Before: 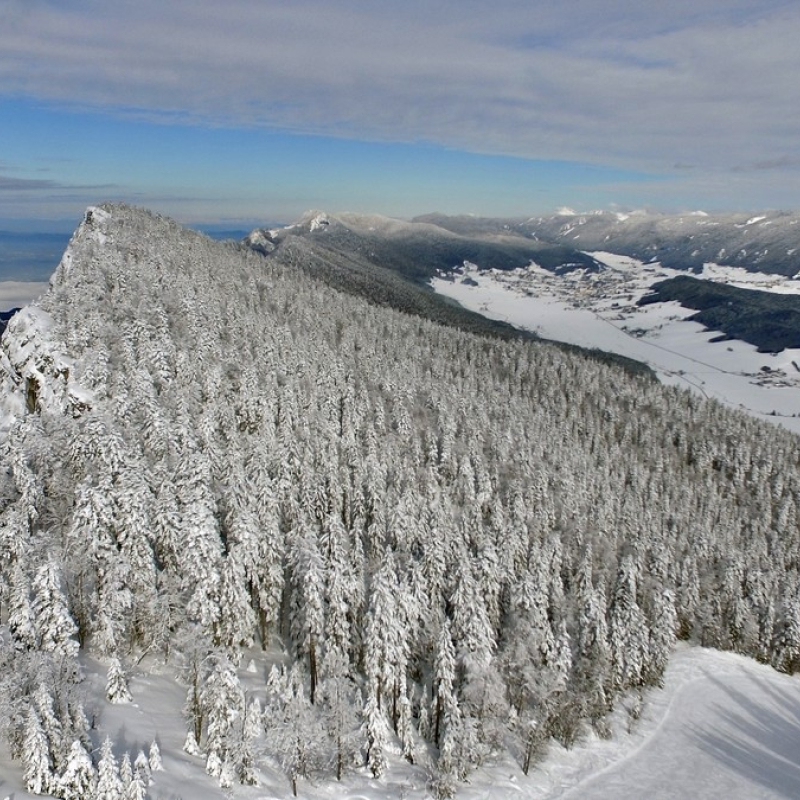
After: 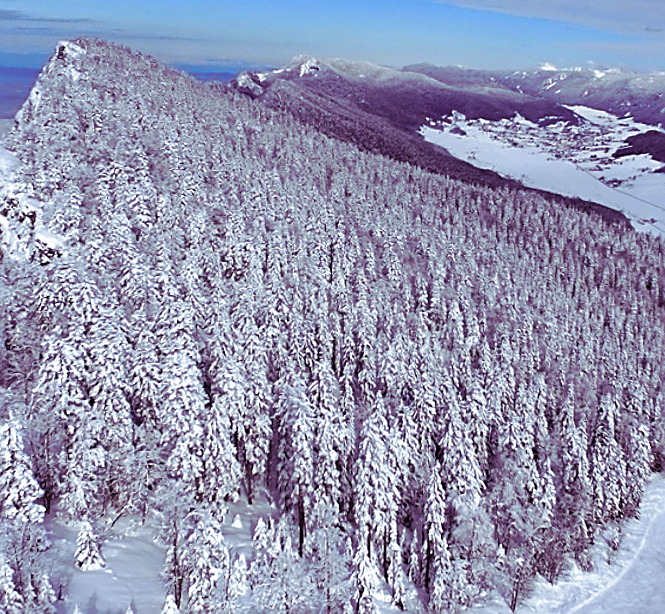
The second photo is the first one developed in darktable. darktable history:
sharpen: amount 0.901
white balance: red 0.926, green 1.003, blue 1.133
color balance rgb: linear chroma grading › shadows 32%, linear chroma grading › global chroma -2%, linear chroma grading › mid-tones 4%, perceptual saturation grading › global saturation -2%, perceptual saturation grading › highlights -8%, perceptual saturation grading › mid-tones 8%, perceptual saturation grading › shadows 4%, perceptual brilliance grading › highlights 8%, perceptual brilliance grading › mid-tones 4%, perceptual brilliance grading › shadows 2%, global vibrance 16%, saturation formula JzAzBz (2021)
rotate and perspective: rotation -0.013°, lens shift (vertical) -0.027, lens shift (horizontal) 0.178, crop left 0.016, crop right 0.989, crop top 0.082, crop bottom 0.918
crop and rotate: left 4.842%, top 15.51%, right 10.668%
split-toning: shadows › hue 277.2°, shadows › saturation 0.74
